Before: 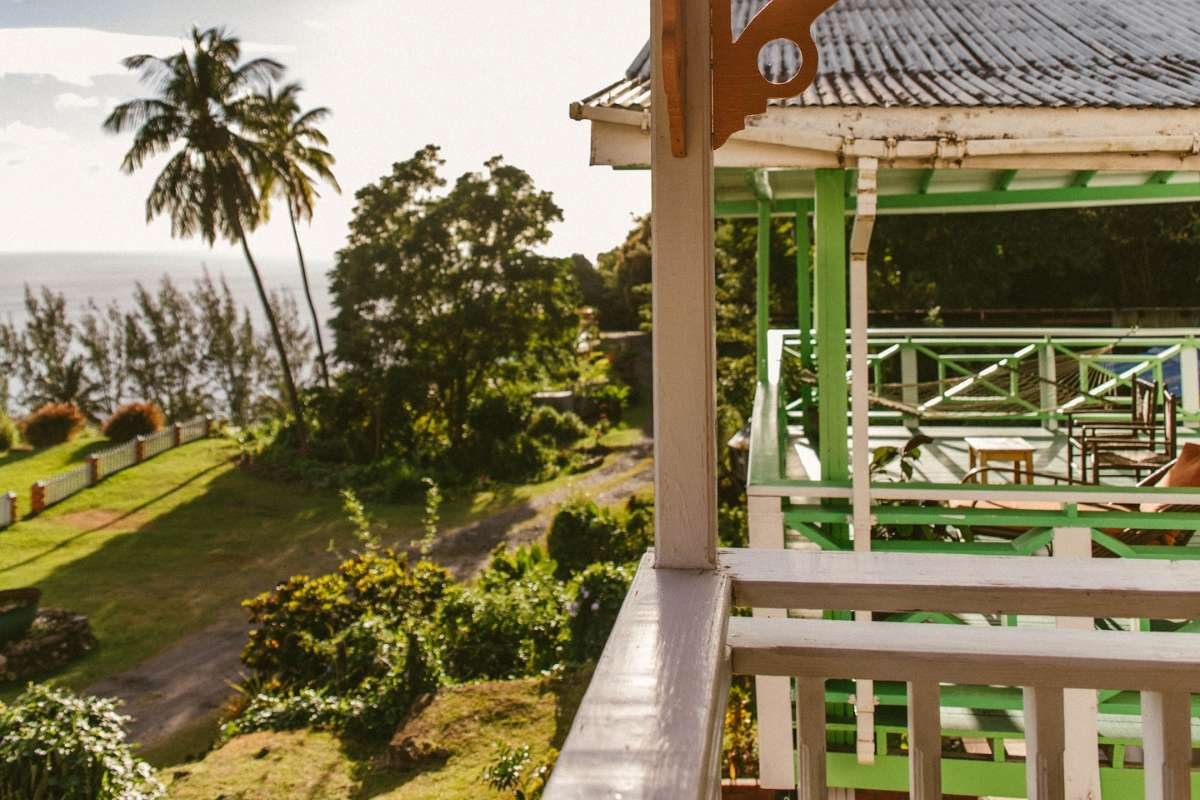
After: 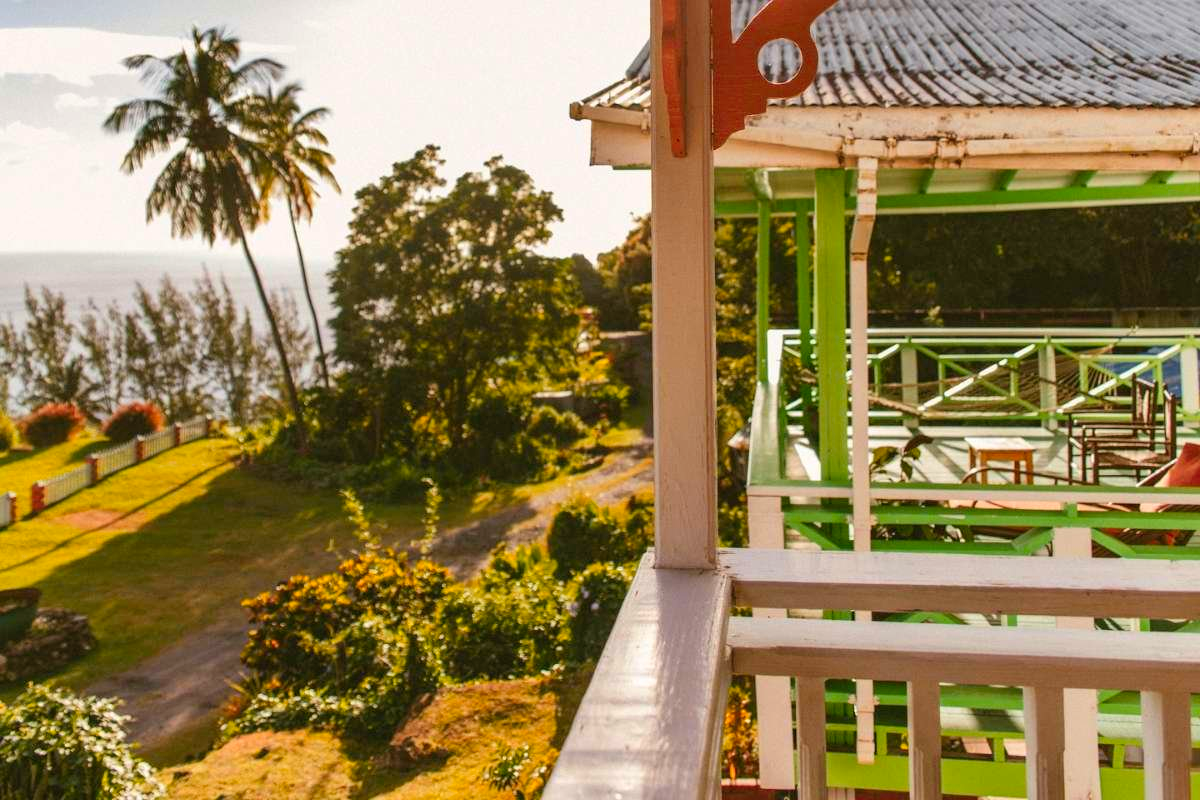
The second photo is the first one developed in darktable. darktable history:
color zones: curves: ch1 [(0.24, 0.629) (0.75, 0.5)]; ch2 [(0.255, 0.454) (0.745, 0.491)]
contrast brightness saturation: contrast 0.032, brightness 0.068, saturation 0.128
